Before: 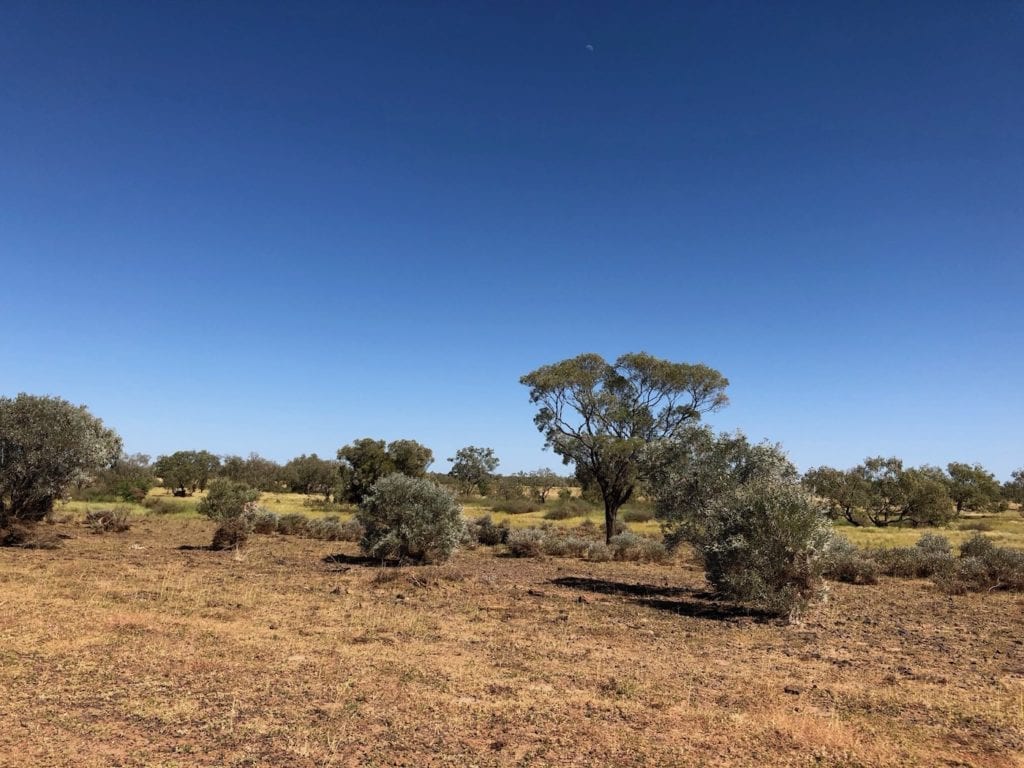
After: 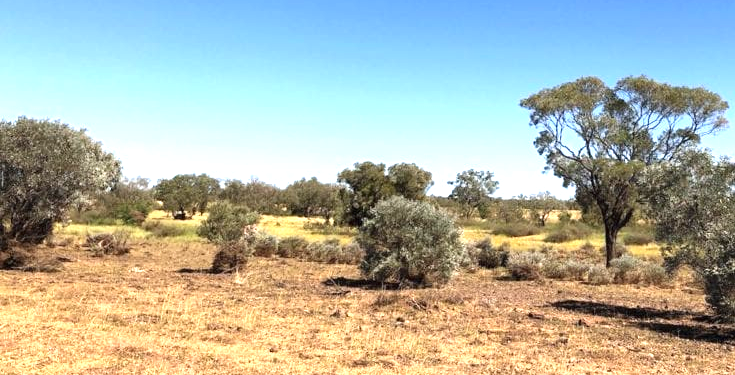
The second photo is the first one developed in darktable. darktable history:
crop: top 36.184%, right 28.147%, bottom 14.9%
exposure: black level correction 0, exposure 1.199 EV, compensate highlight preservation false
